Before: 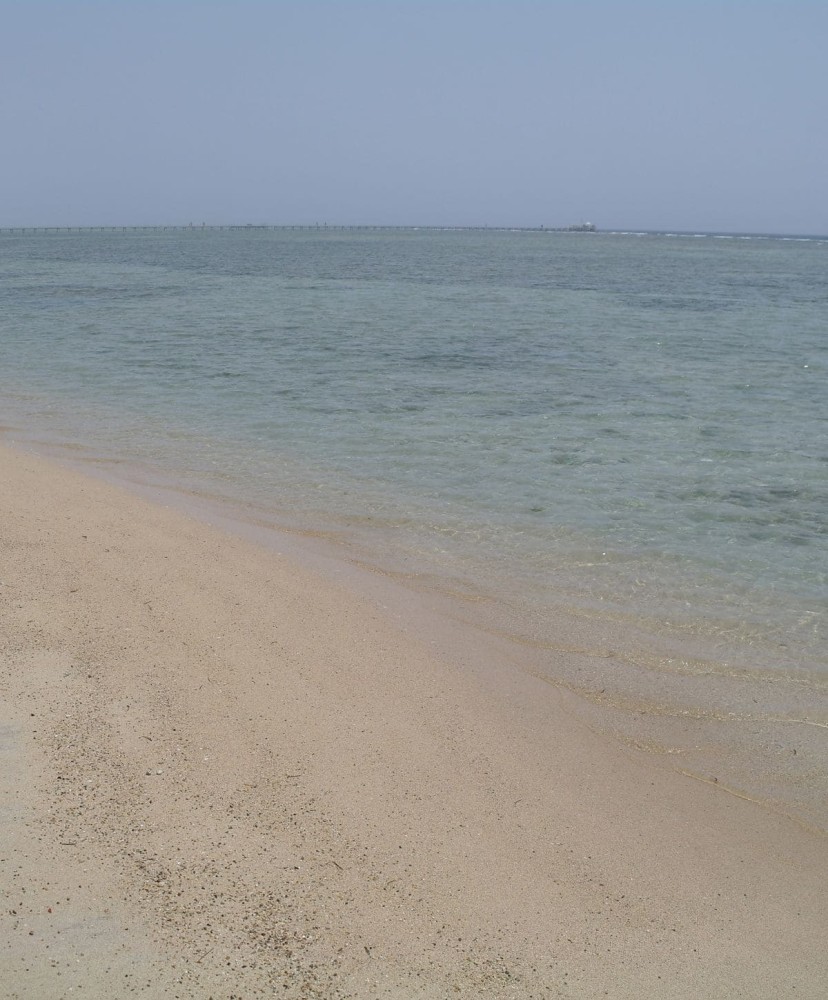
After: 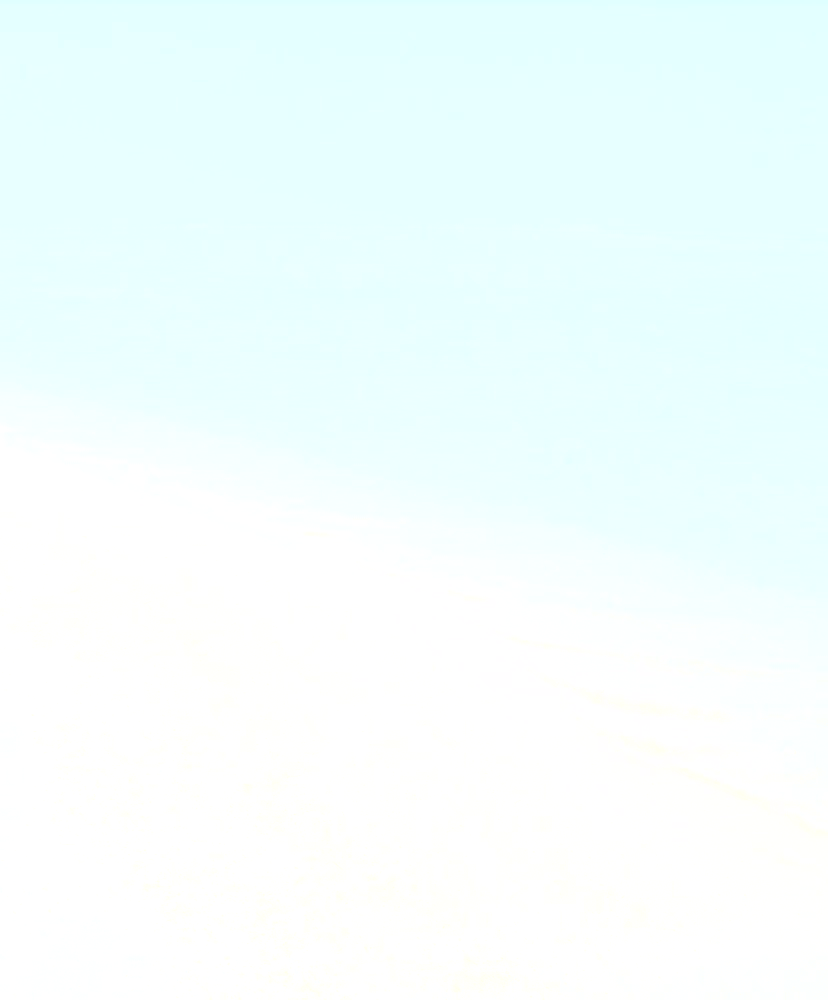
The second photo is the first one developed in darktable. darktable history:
white balance: red 0.931, blue 1.11
bloom: size 70%, threshold 25%, strength 70%
